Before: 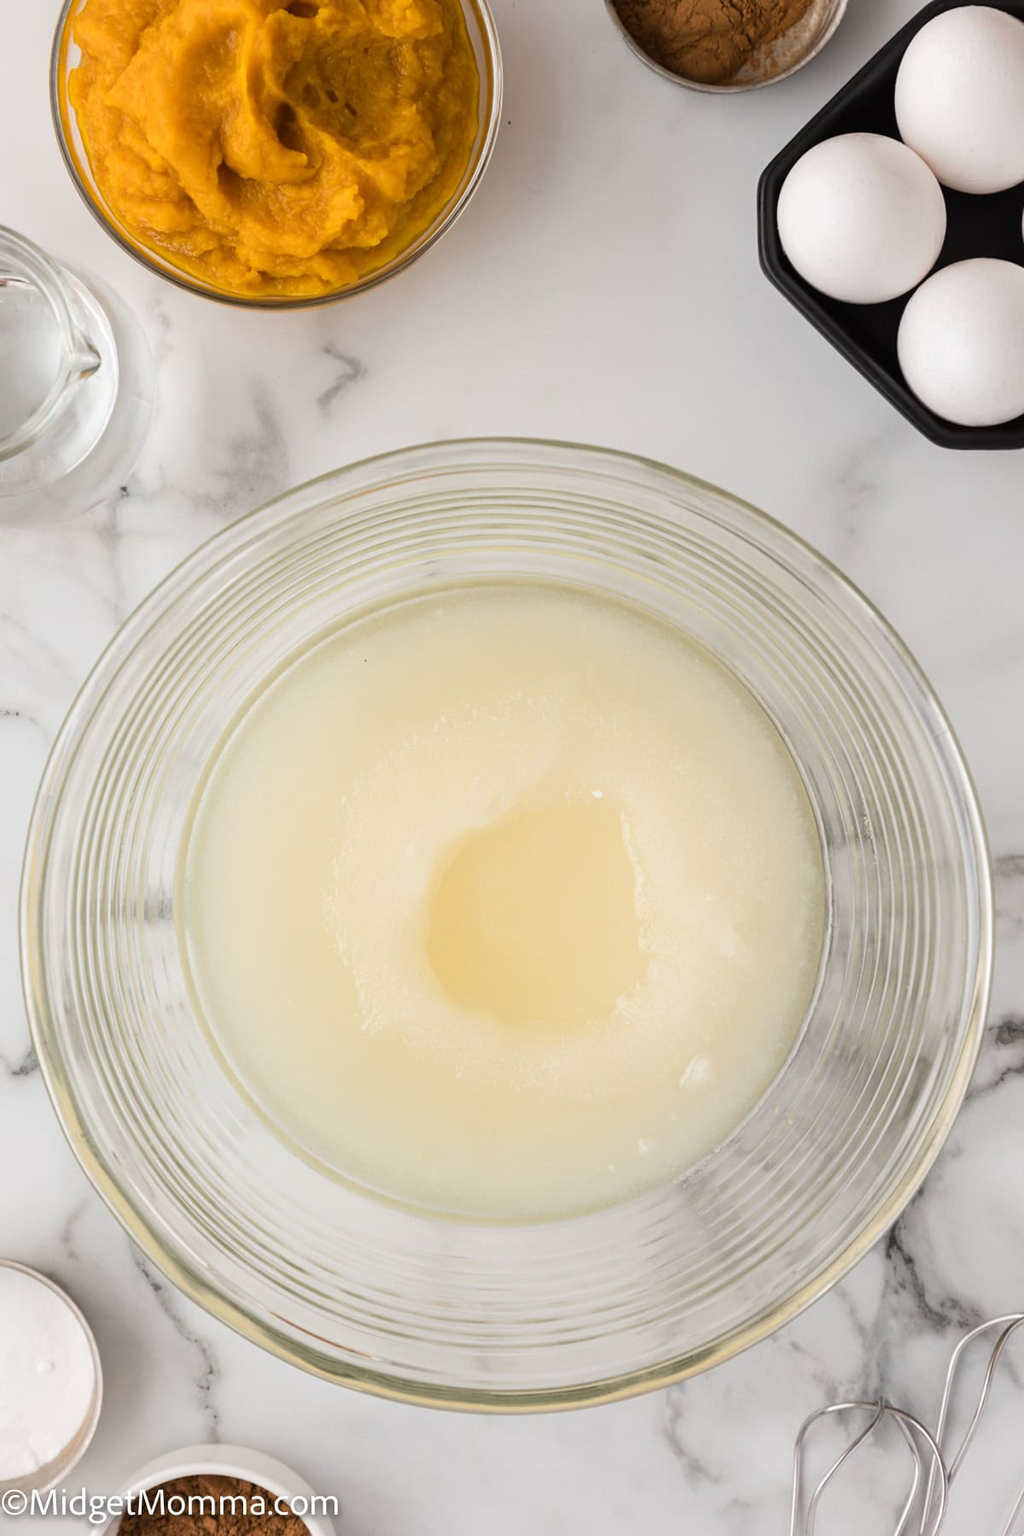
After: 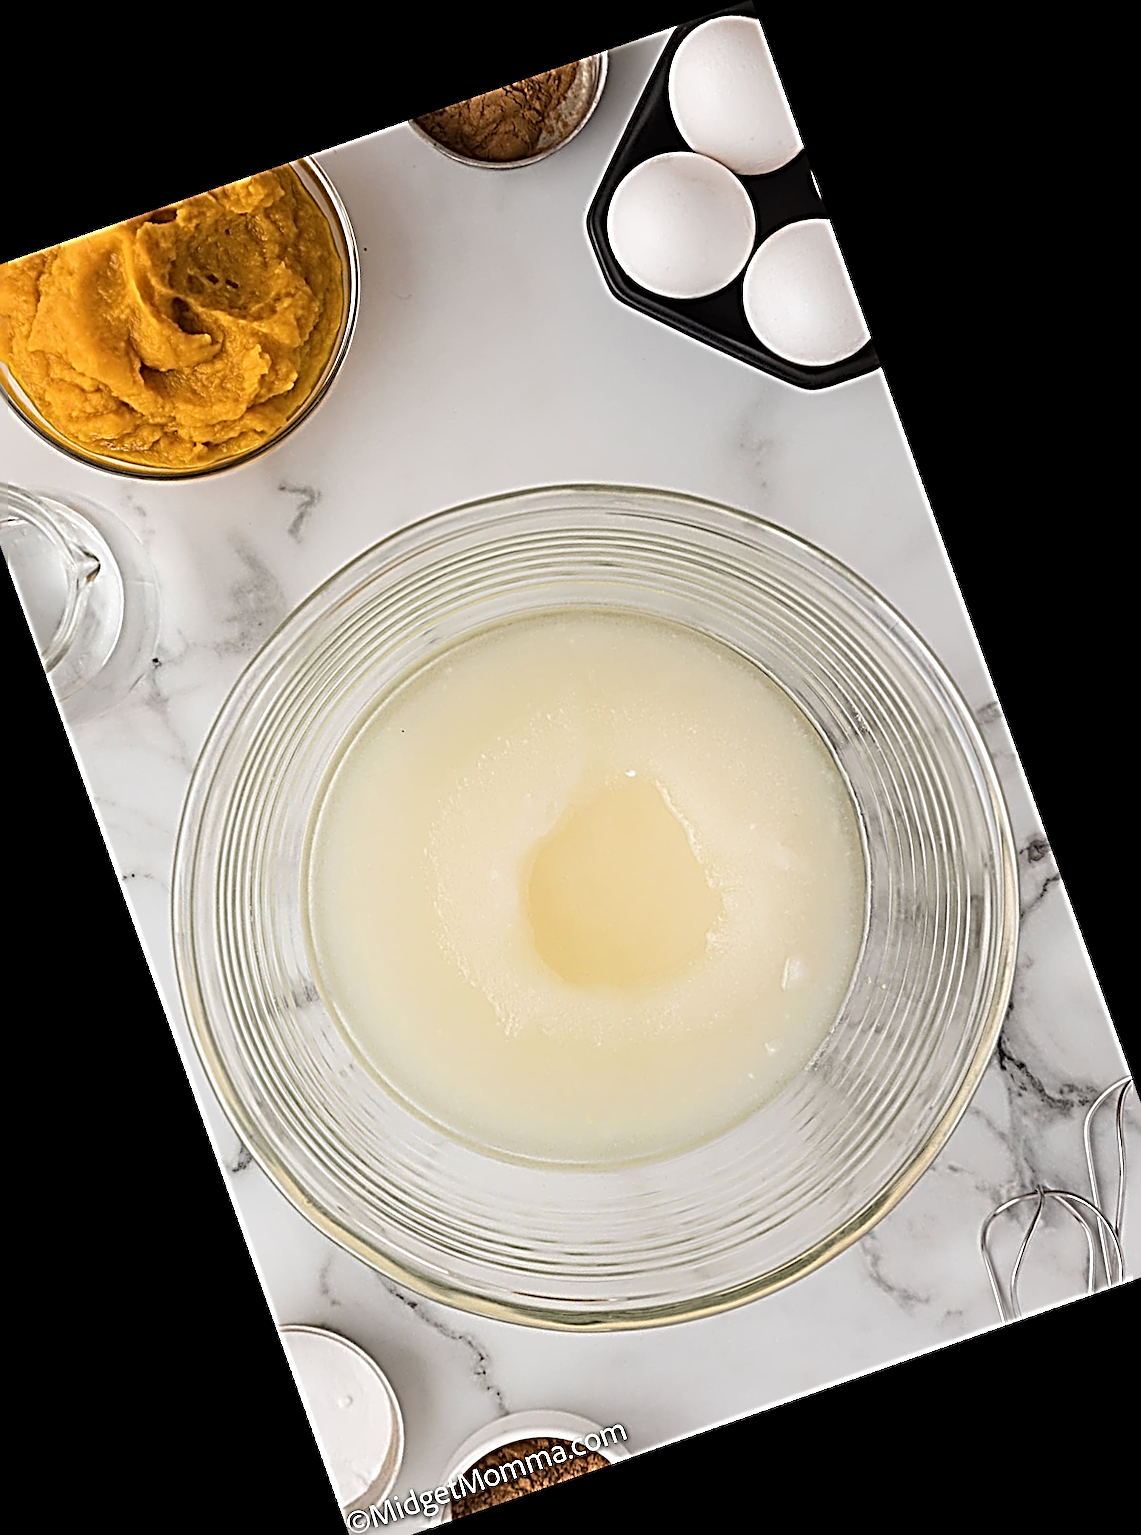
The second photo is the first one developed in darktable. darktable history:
contrast brightness saturation: contrast 0.01, saturation -0.05
sharpen: radius 4.001, amount 2
crop and rotate: angle 19.43°, left 6.812%, right 4.125%, bottom 1.087%
